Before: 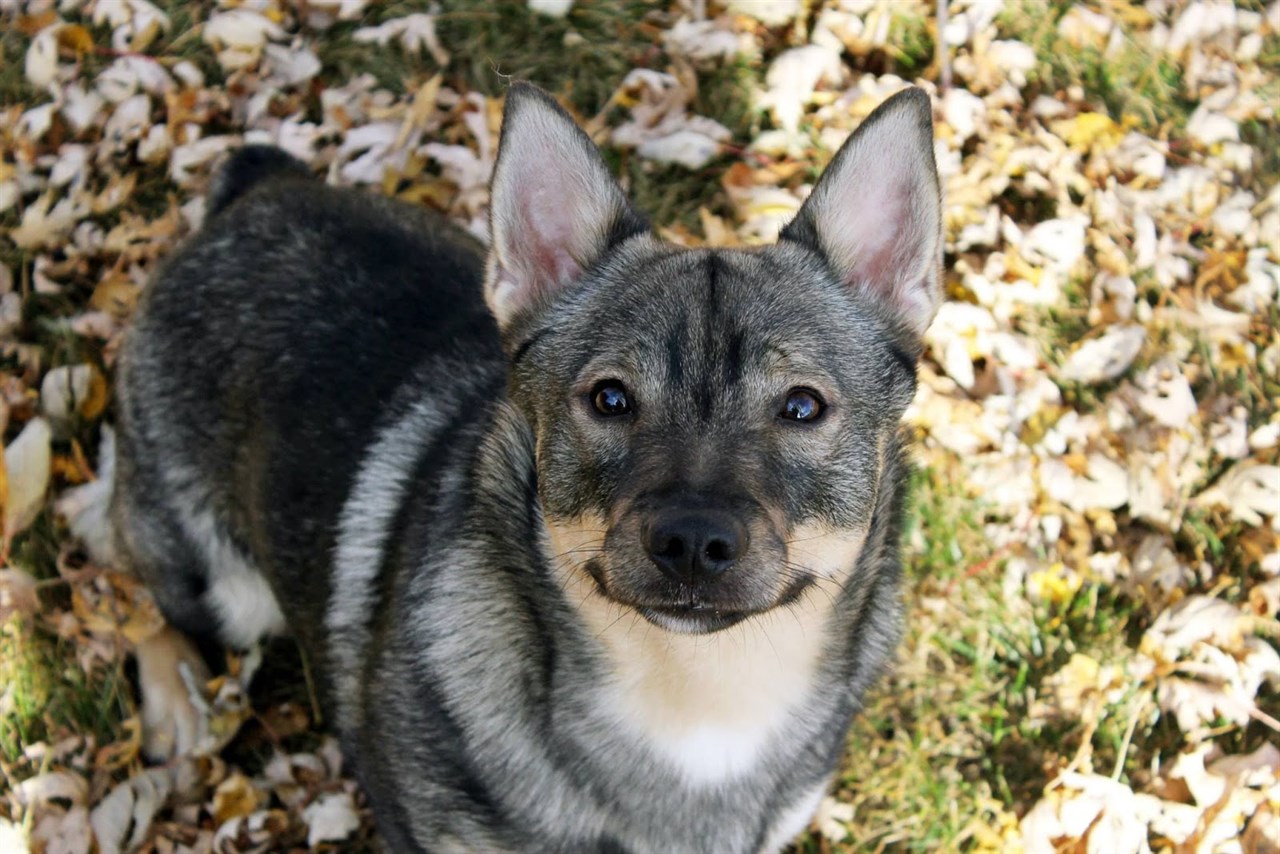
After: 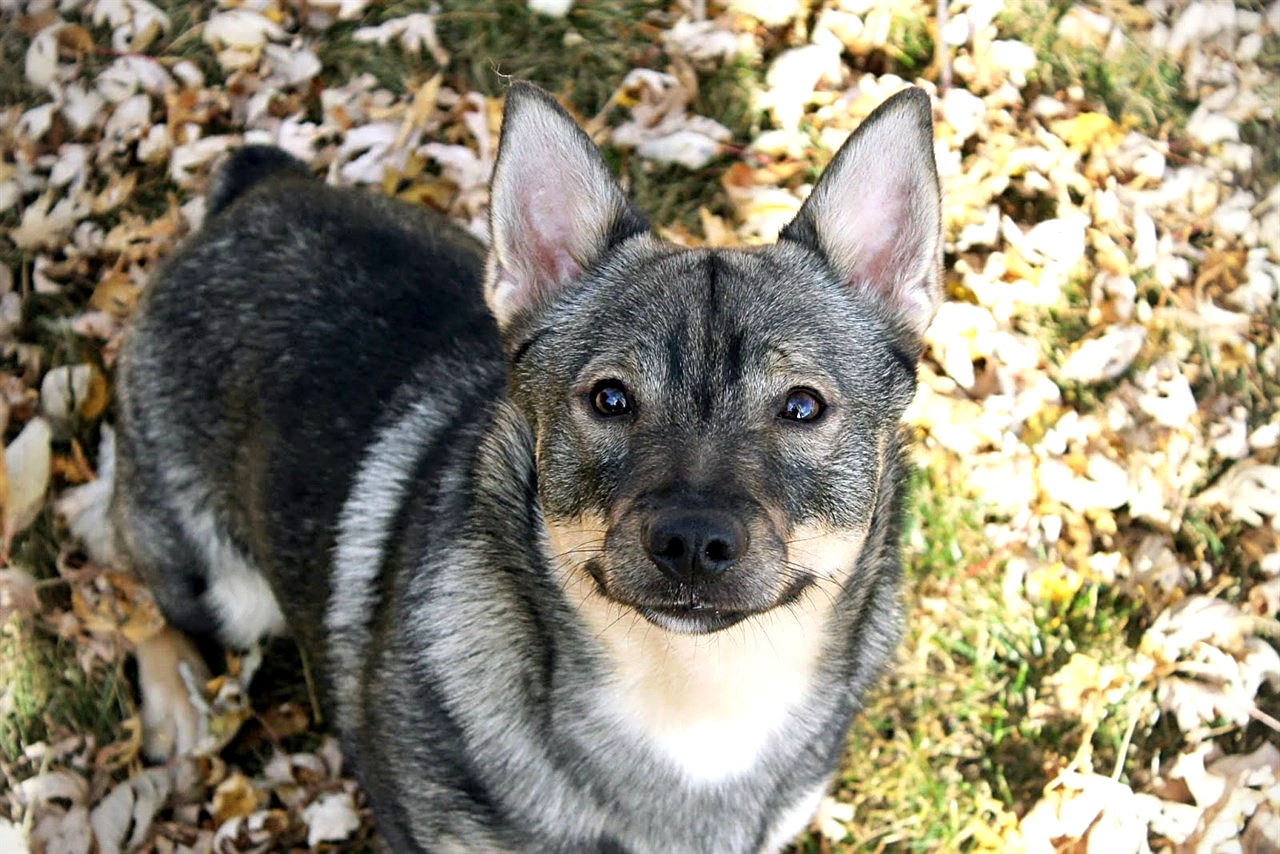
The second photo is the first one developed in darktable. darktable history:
exposure: black level correction 0.001, exposure 0.499 EV, compensate exposure bias true, compensate highlight preservation false
sharpen: on, module defaults
vignetting: on, module defaults
